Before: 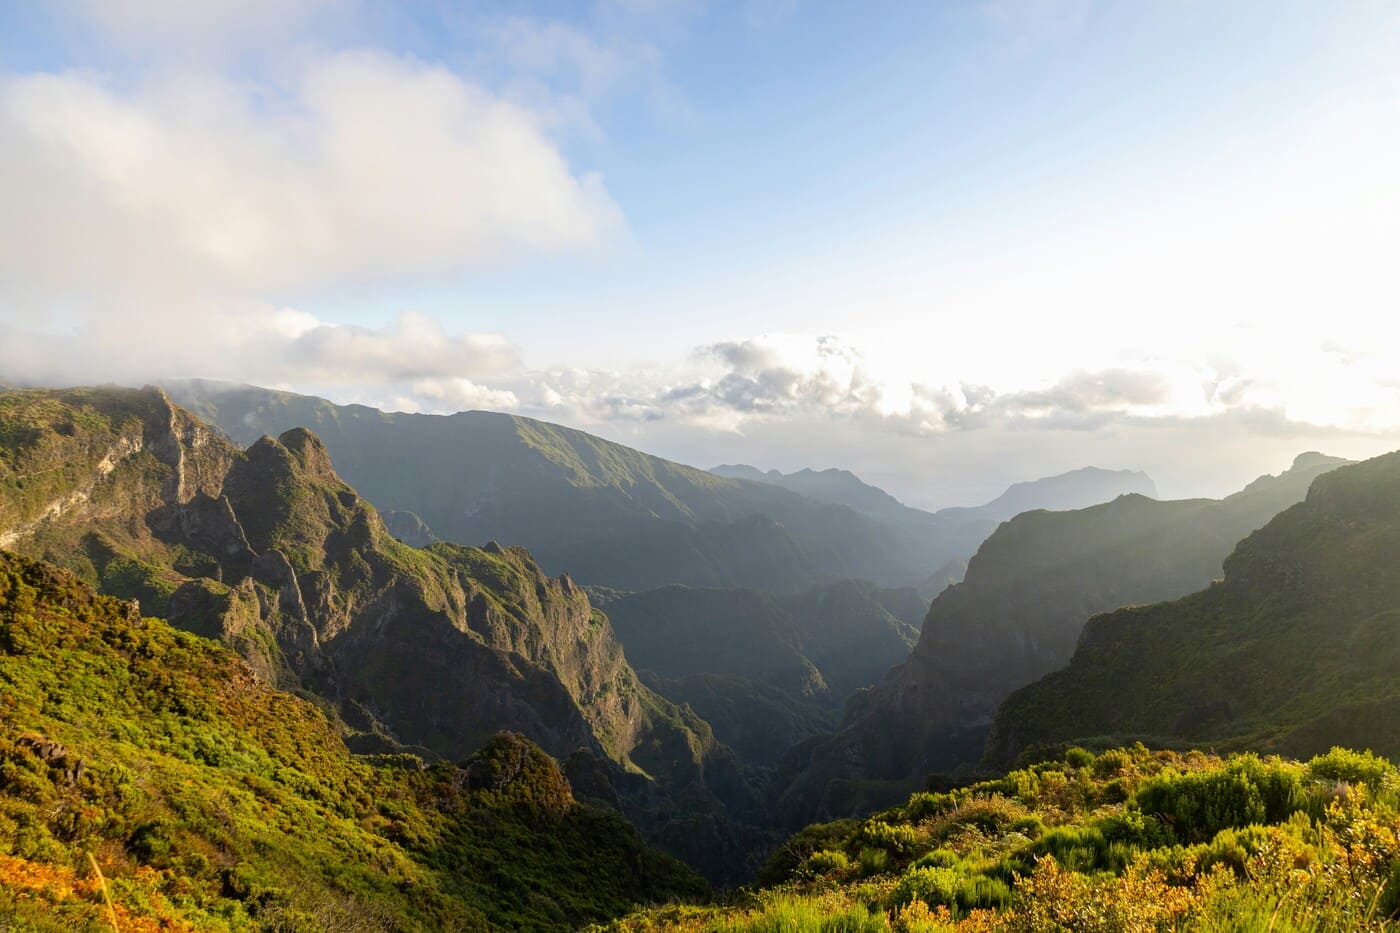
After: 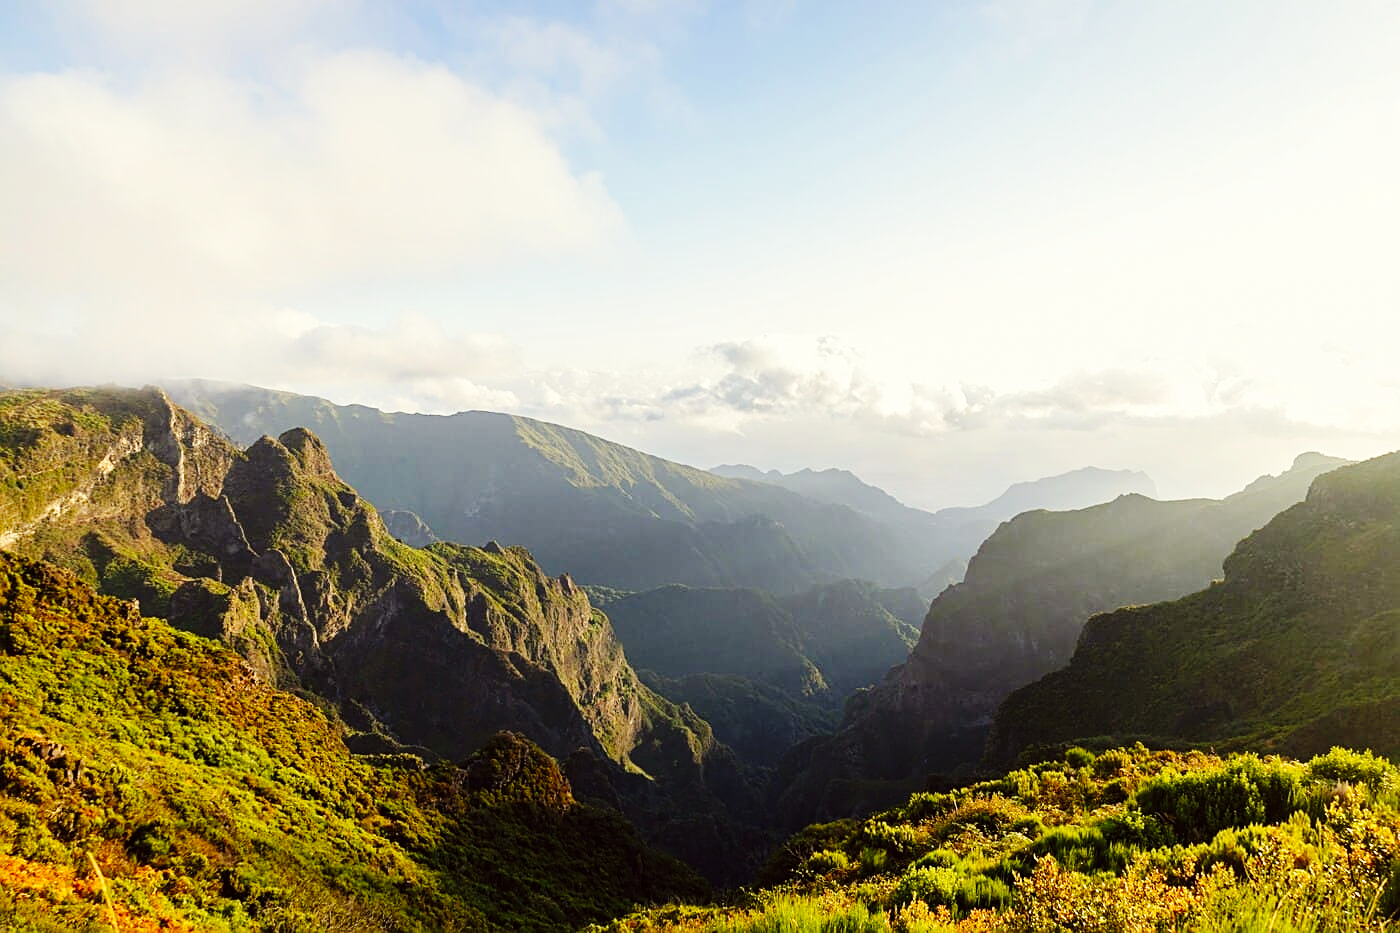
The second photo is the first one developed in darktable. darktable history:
base curve: curves: ch0 [(0, 0) (0.036, 0.025) (0.121, 0.166) (0.206, 0.329) (0.605, 0.79) (1, 1)], preserve colors none
color correction: highlights a* -0.905, highlights b* 4.58, shadows a* 3.53
sharpen: on, module defaults
